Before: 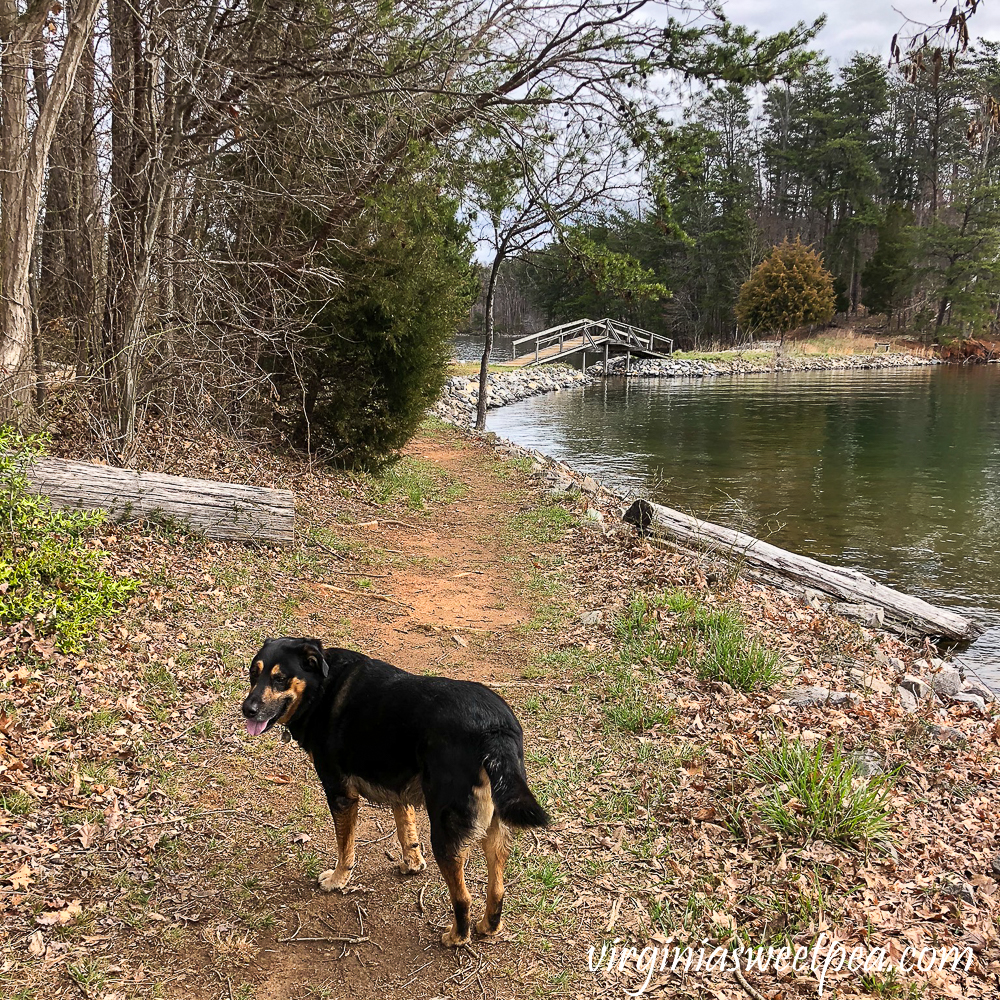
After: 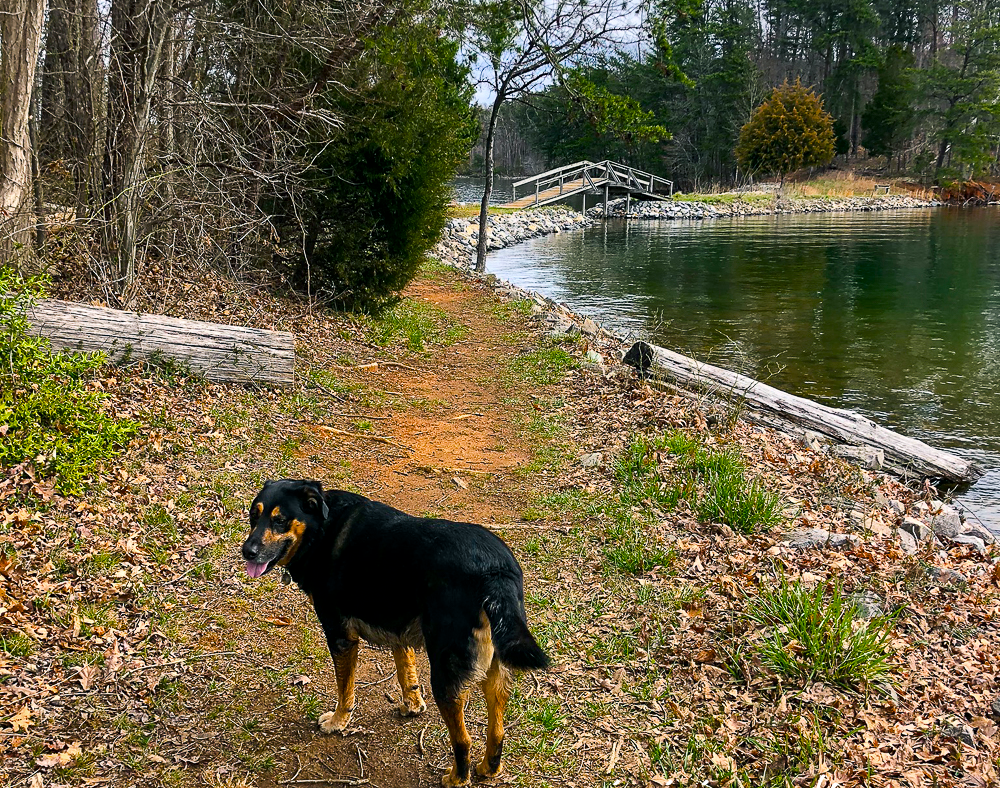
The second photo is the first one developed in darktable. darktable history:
crop and rotate: top 15.83%, bottom 5.36%
color balance rgb: shadows lift › chroma 2.007%, shadows lift › hue 248.21°, power › luminance -7.703%, power › chroma 1.082%, power › hue 215.45°, linear chroma grading › global chroma 6.867%, perceptual saturation grading › global saturation 25.575%, global vibrance 16.162%, saturation formula JzAzBz (2021)
local contrast: mode bilateral grid, contrast 20, coarseness 51, detail 119%, midtone range 0.2
